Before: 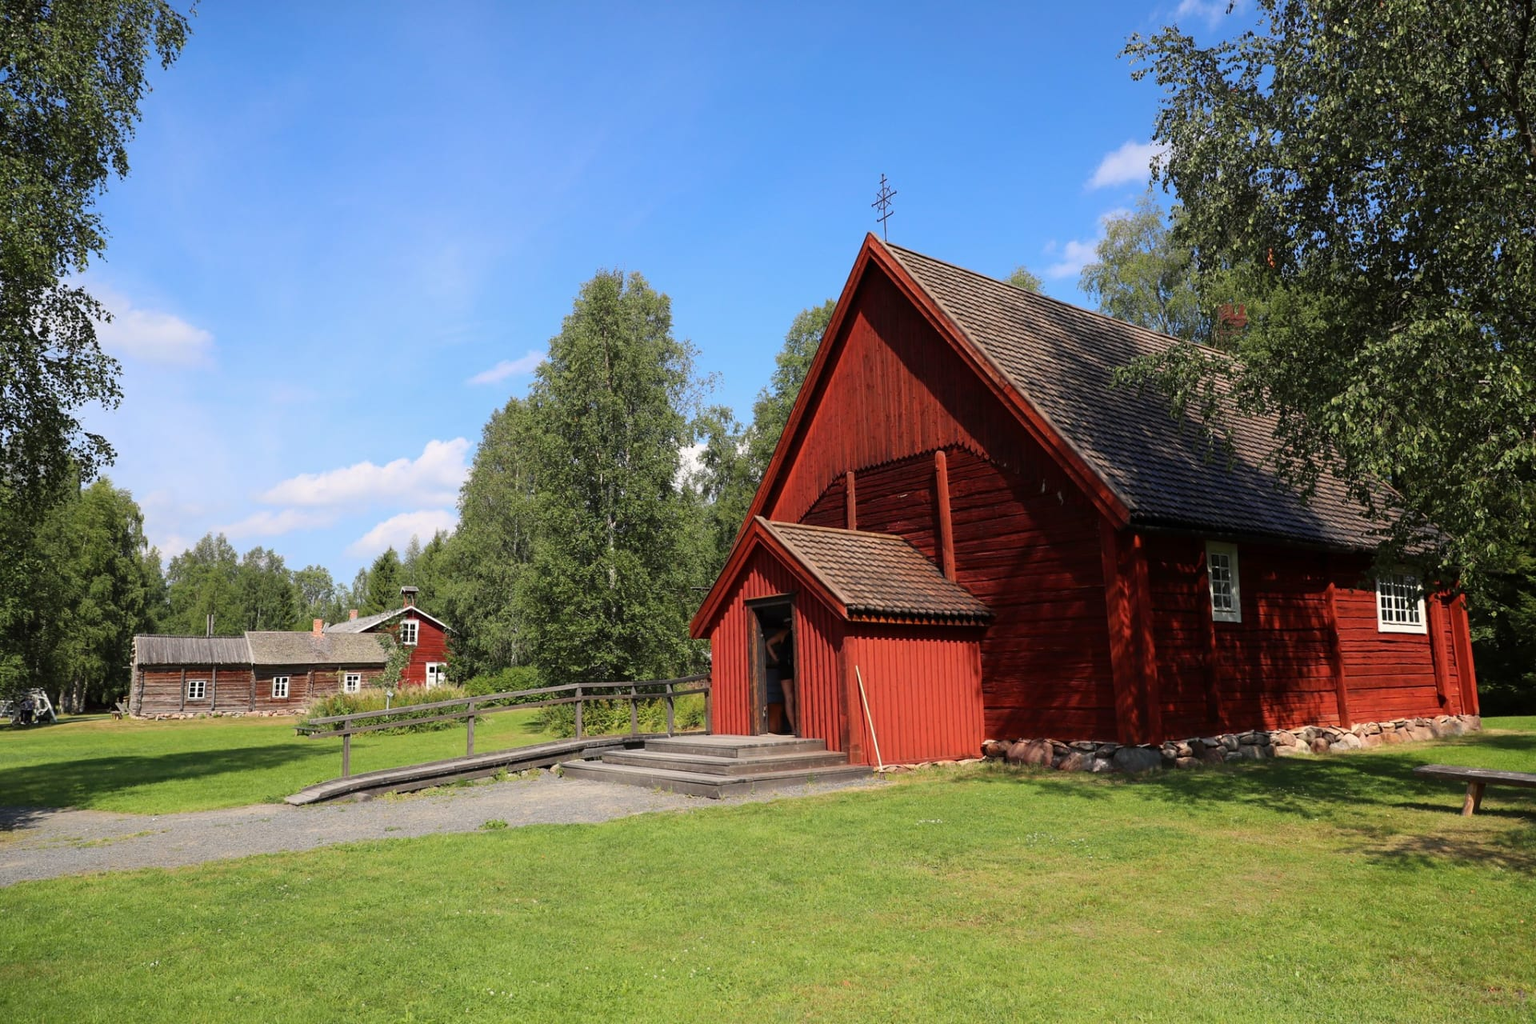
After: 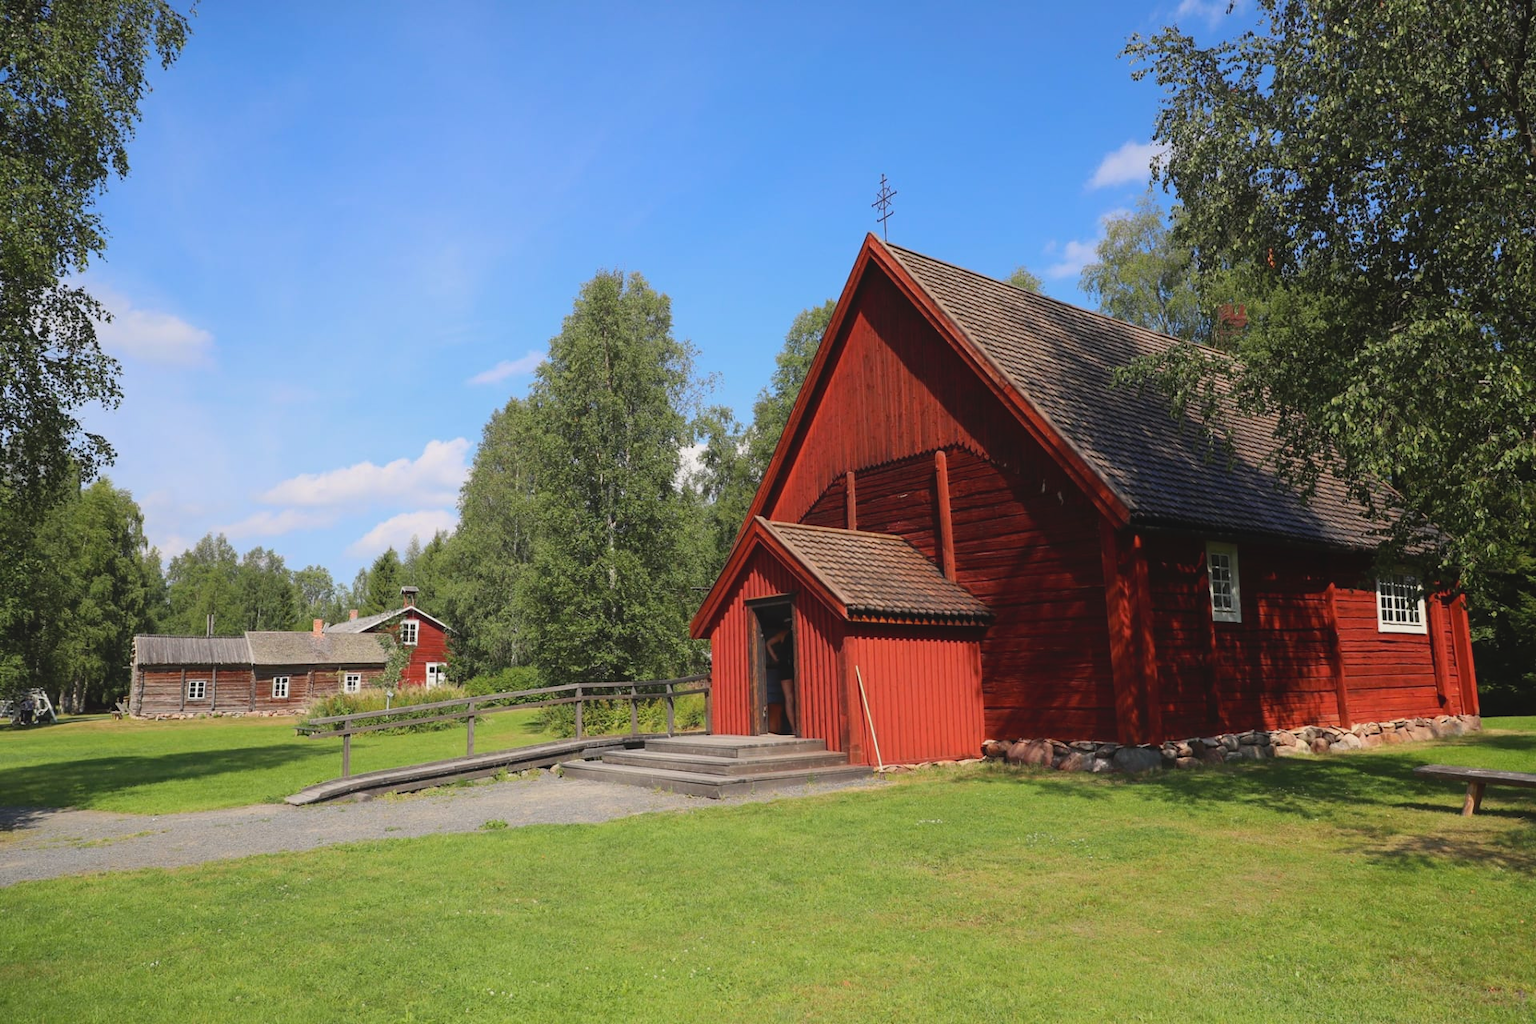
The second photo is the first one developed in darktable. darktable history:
shadows and highlights: shadows 11.12, white point adjustment 1.32, highlights -0.931, highlights color adjustment 79.18%, soften with gaussian
local contrast: highlights 69%, shadows 67%, detail 84%, midtone range 0.327
